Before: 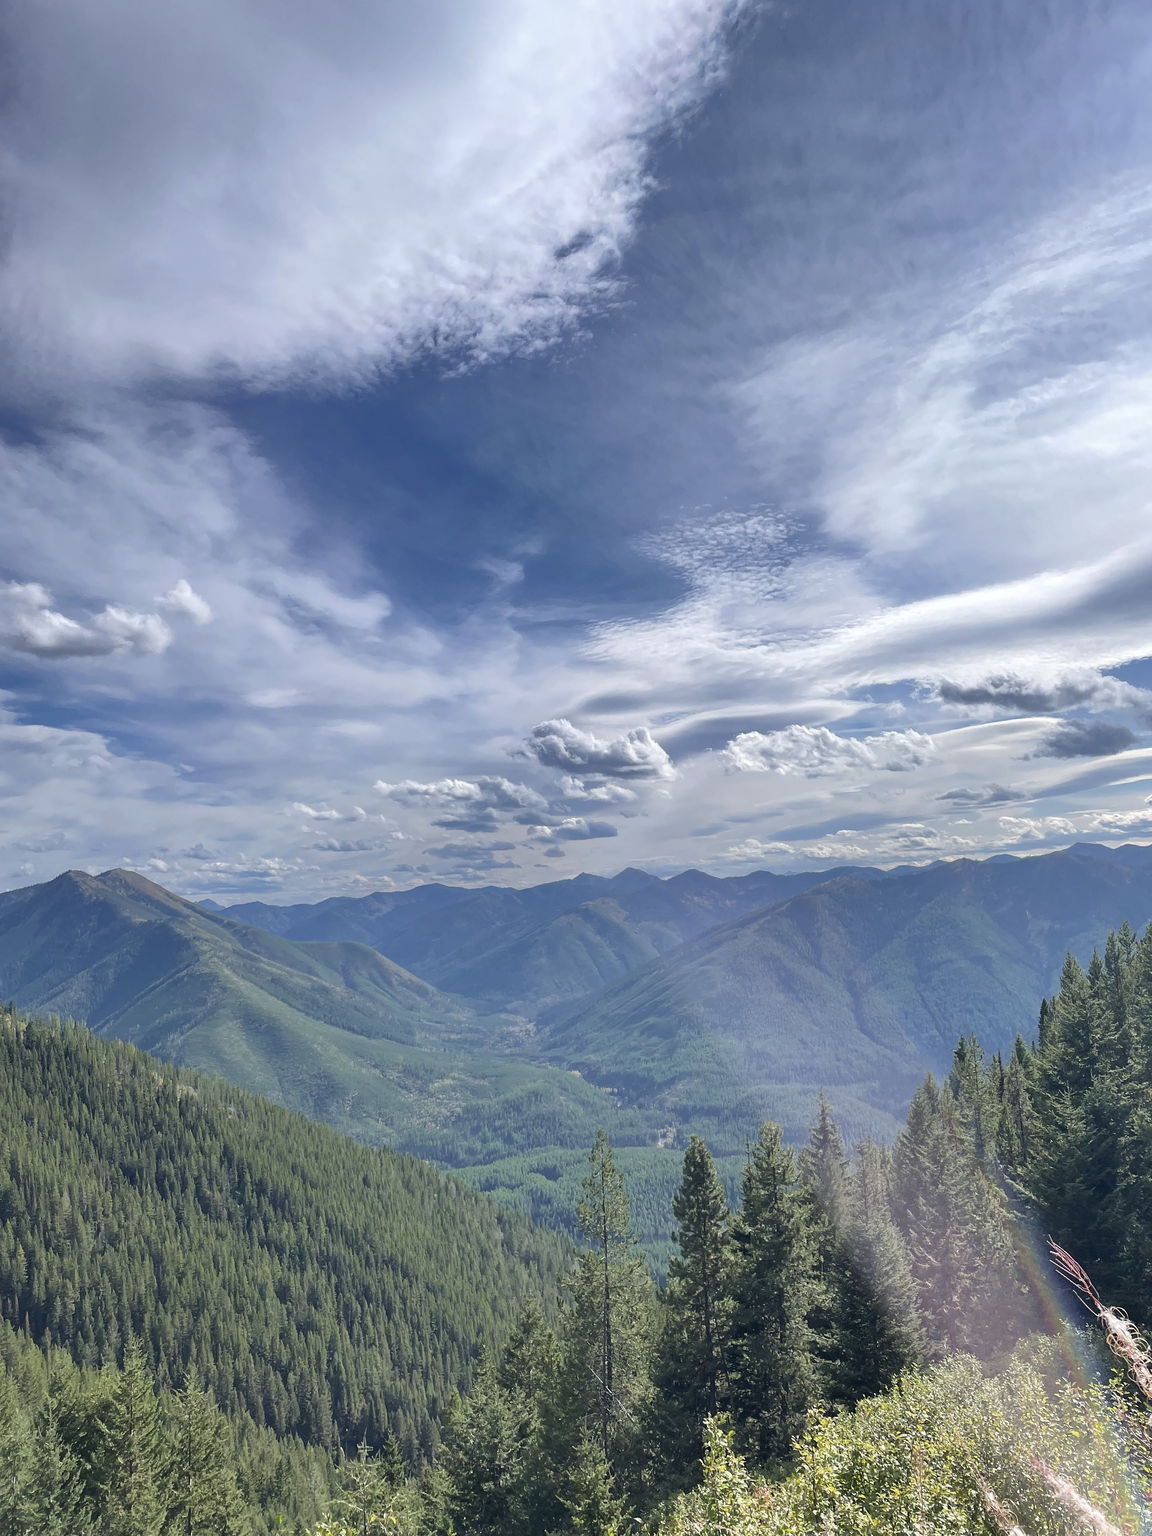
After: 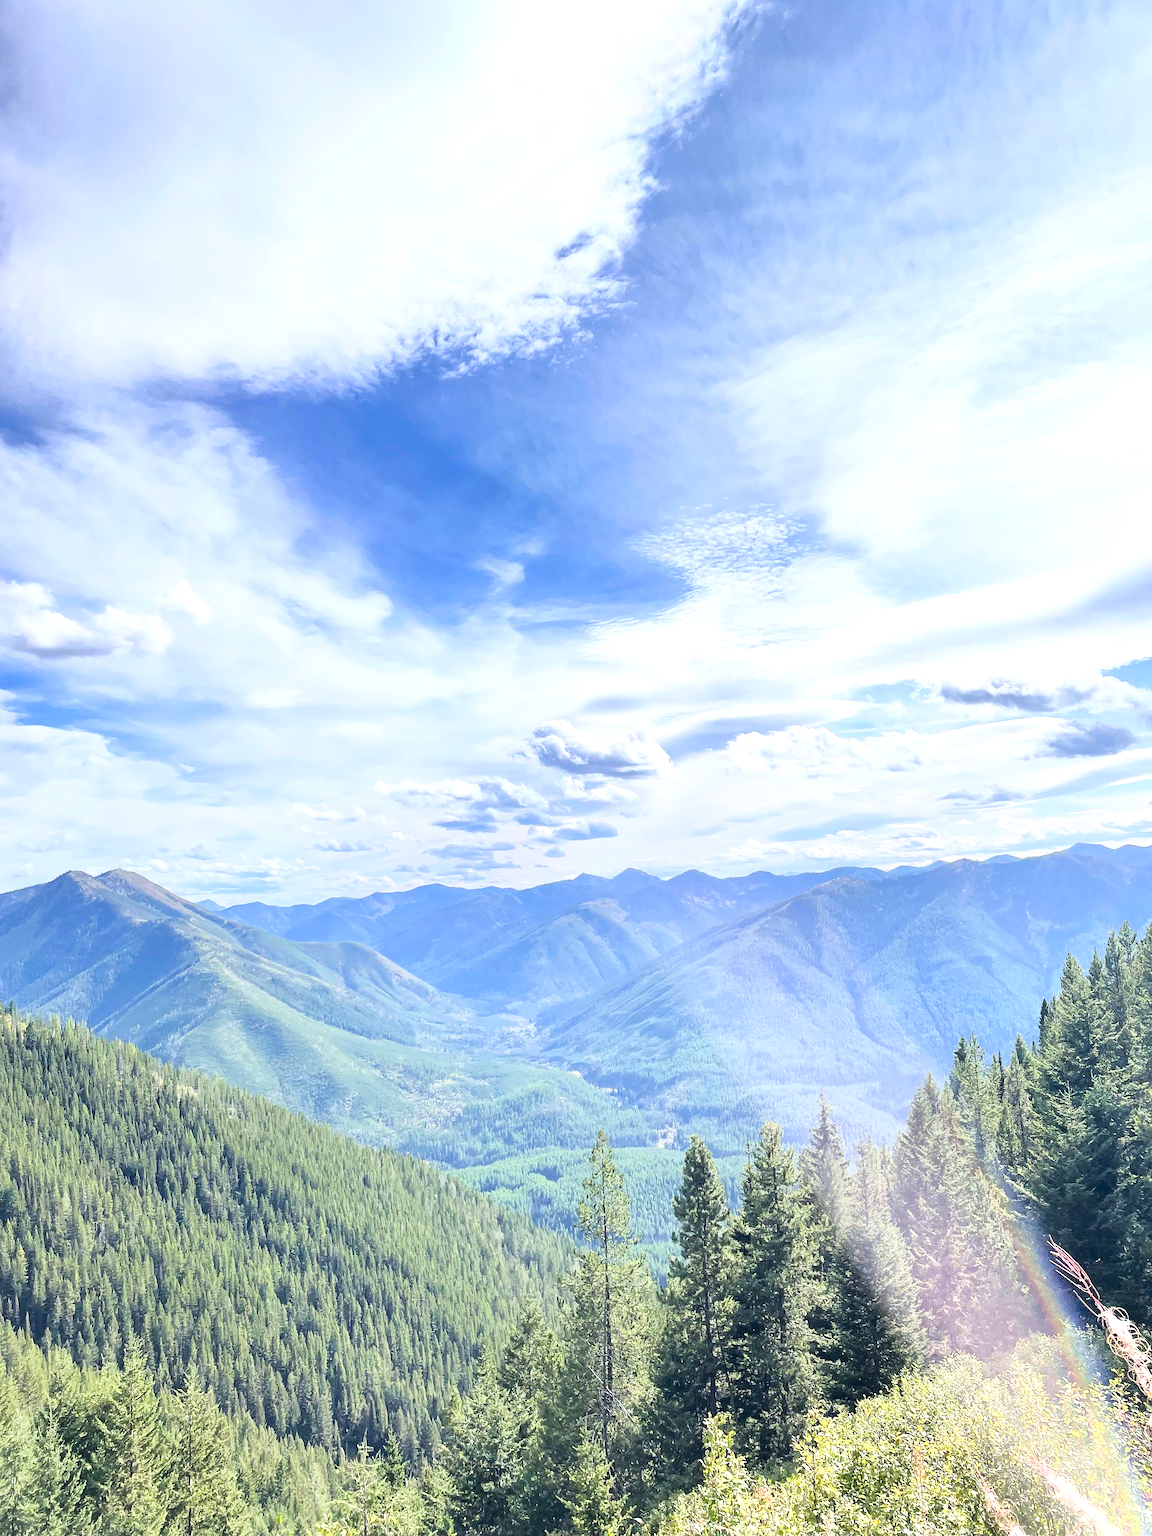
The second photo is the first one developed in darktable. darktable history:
sharpen: radius 1.048, threshold 0.96
base curve: curves: ch0 [(0, 0) (0.028, 0.03) (0.121, 0.232) (0.46, 0.748) (0.859, 0.968) (1, 1)]
color balance rgb: perceptual saturation grading › global saturation 20%, perceptual saturation grading › highlights -50.344%, perceptual saturation grading › shadows 30.695%, perceptual brilliance grading › global brilliance 24.271%, global vibrance 9.45%
